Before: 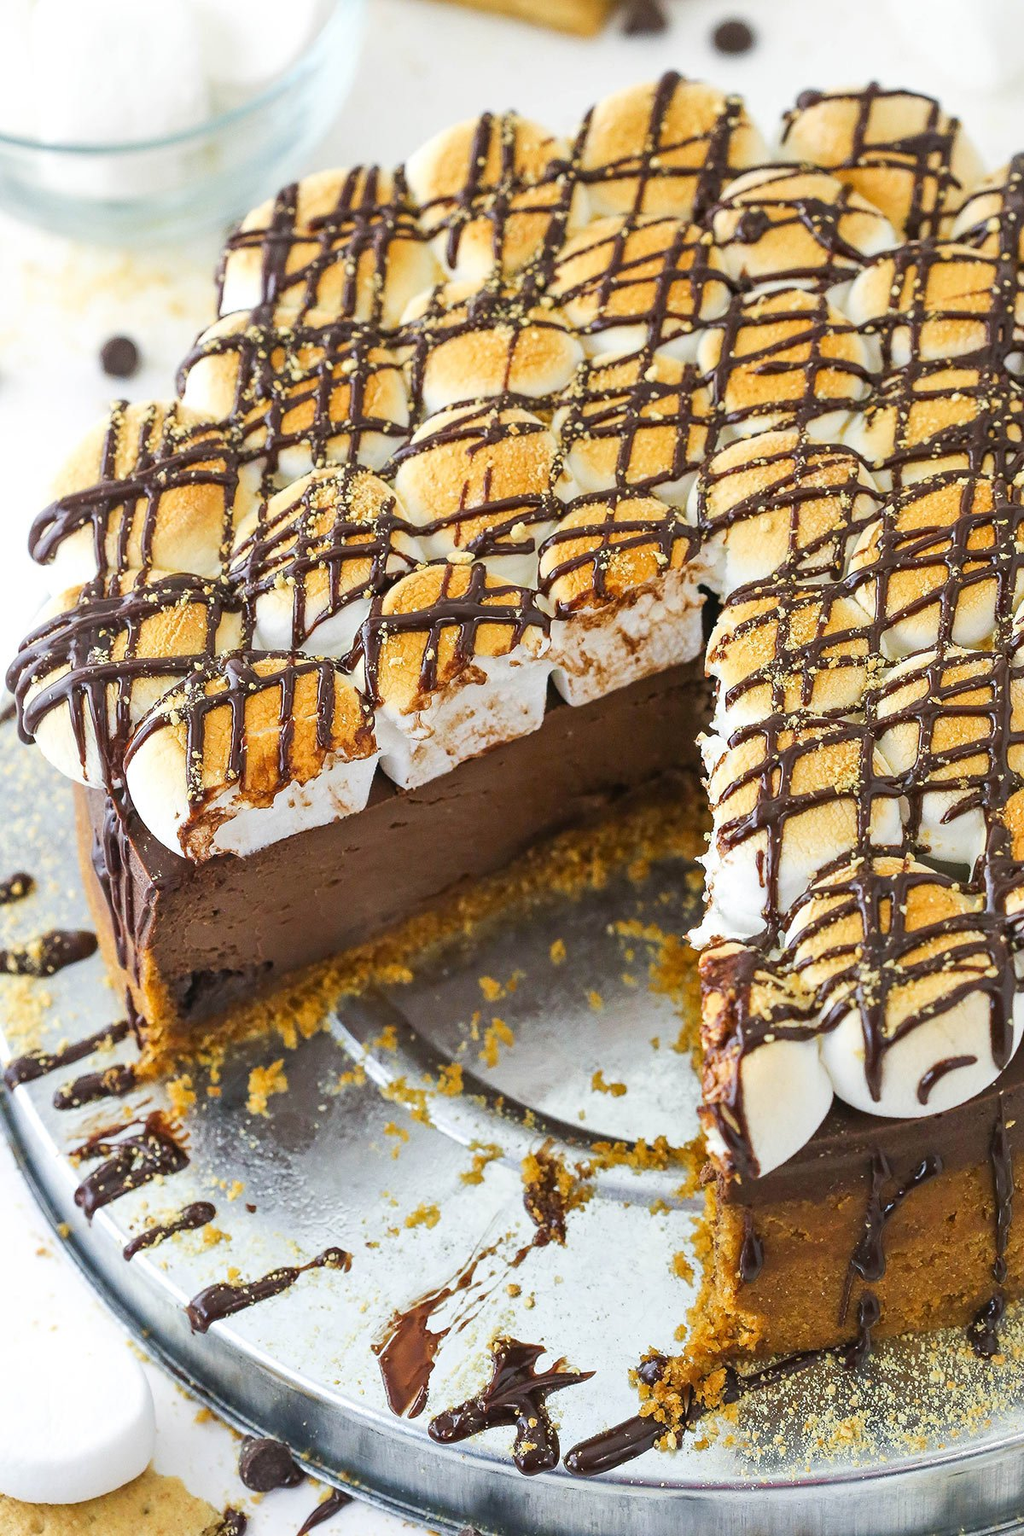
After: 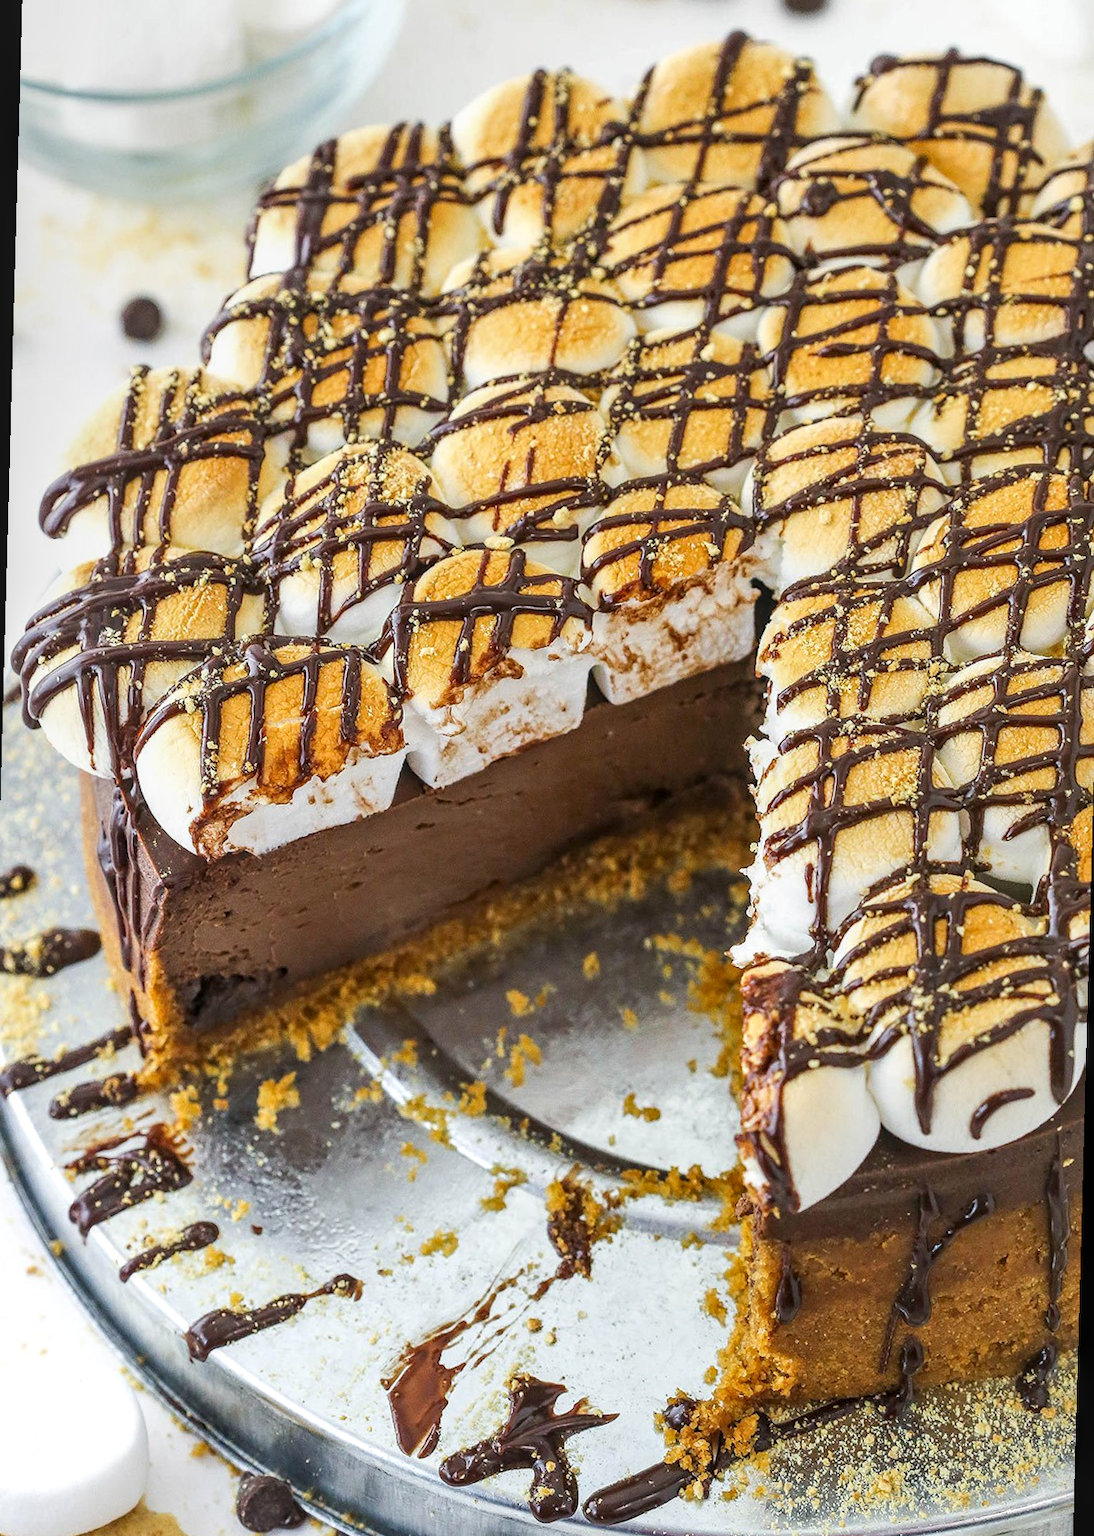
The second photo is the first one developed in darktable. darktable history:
rotate and perspective: rotation 1.57°, crop left 0.018, crop right 0.982, crop top 0.039, crop bottom 0.961
local contrast: on, module defaults
